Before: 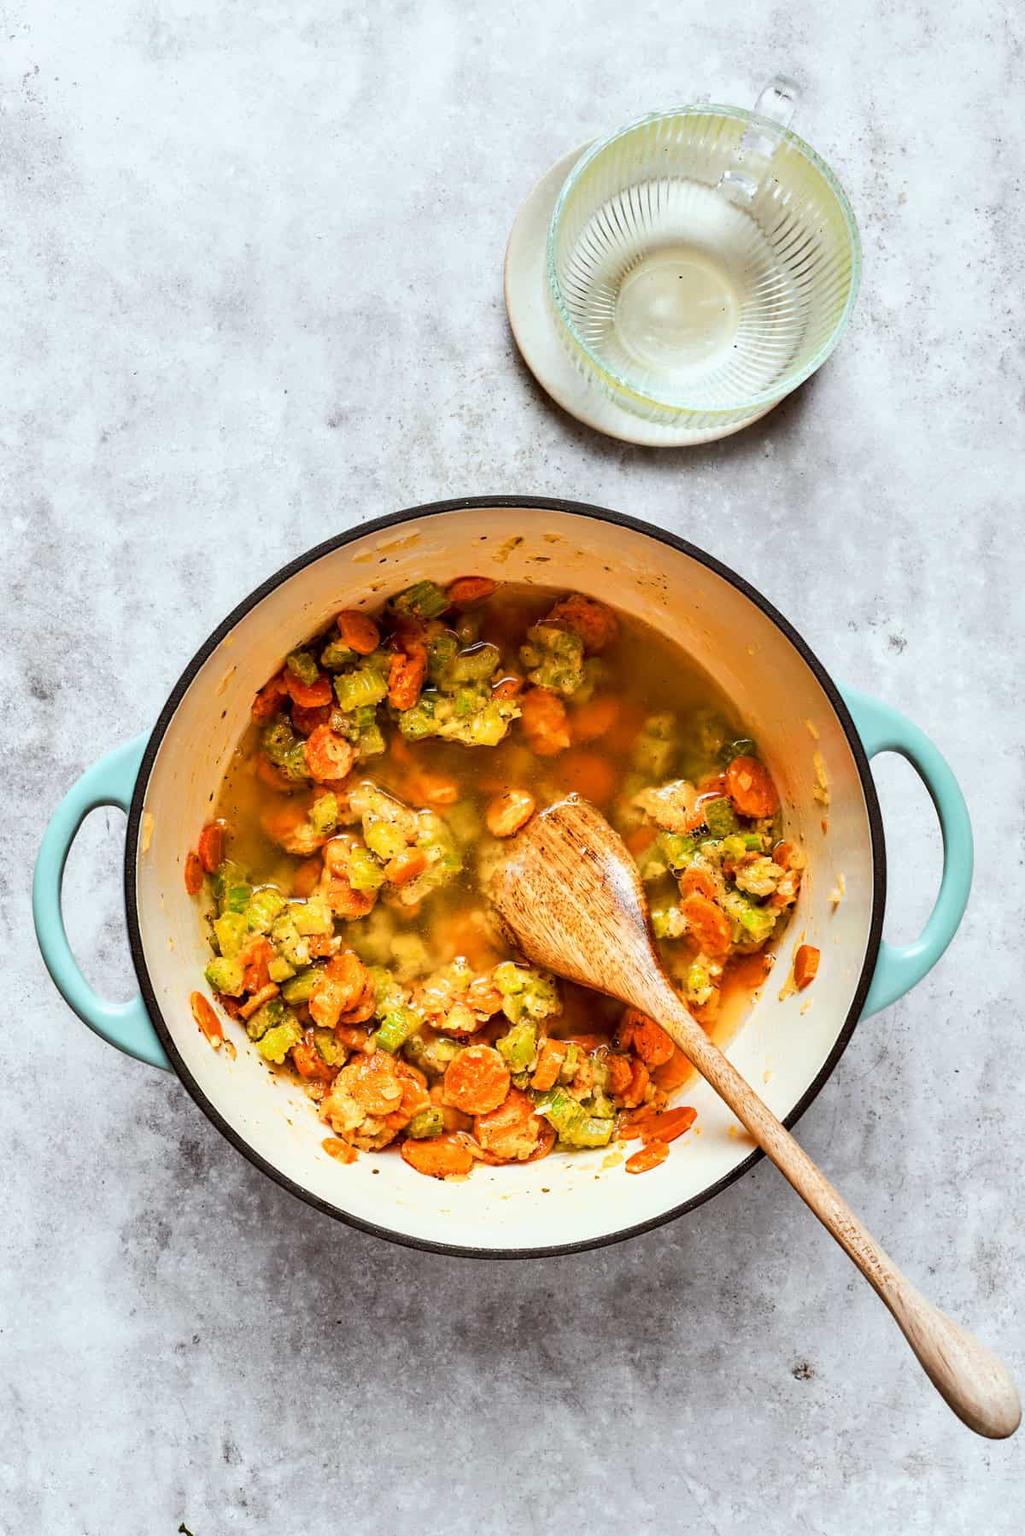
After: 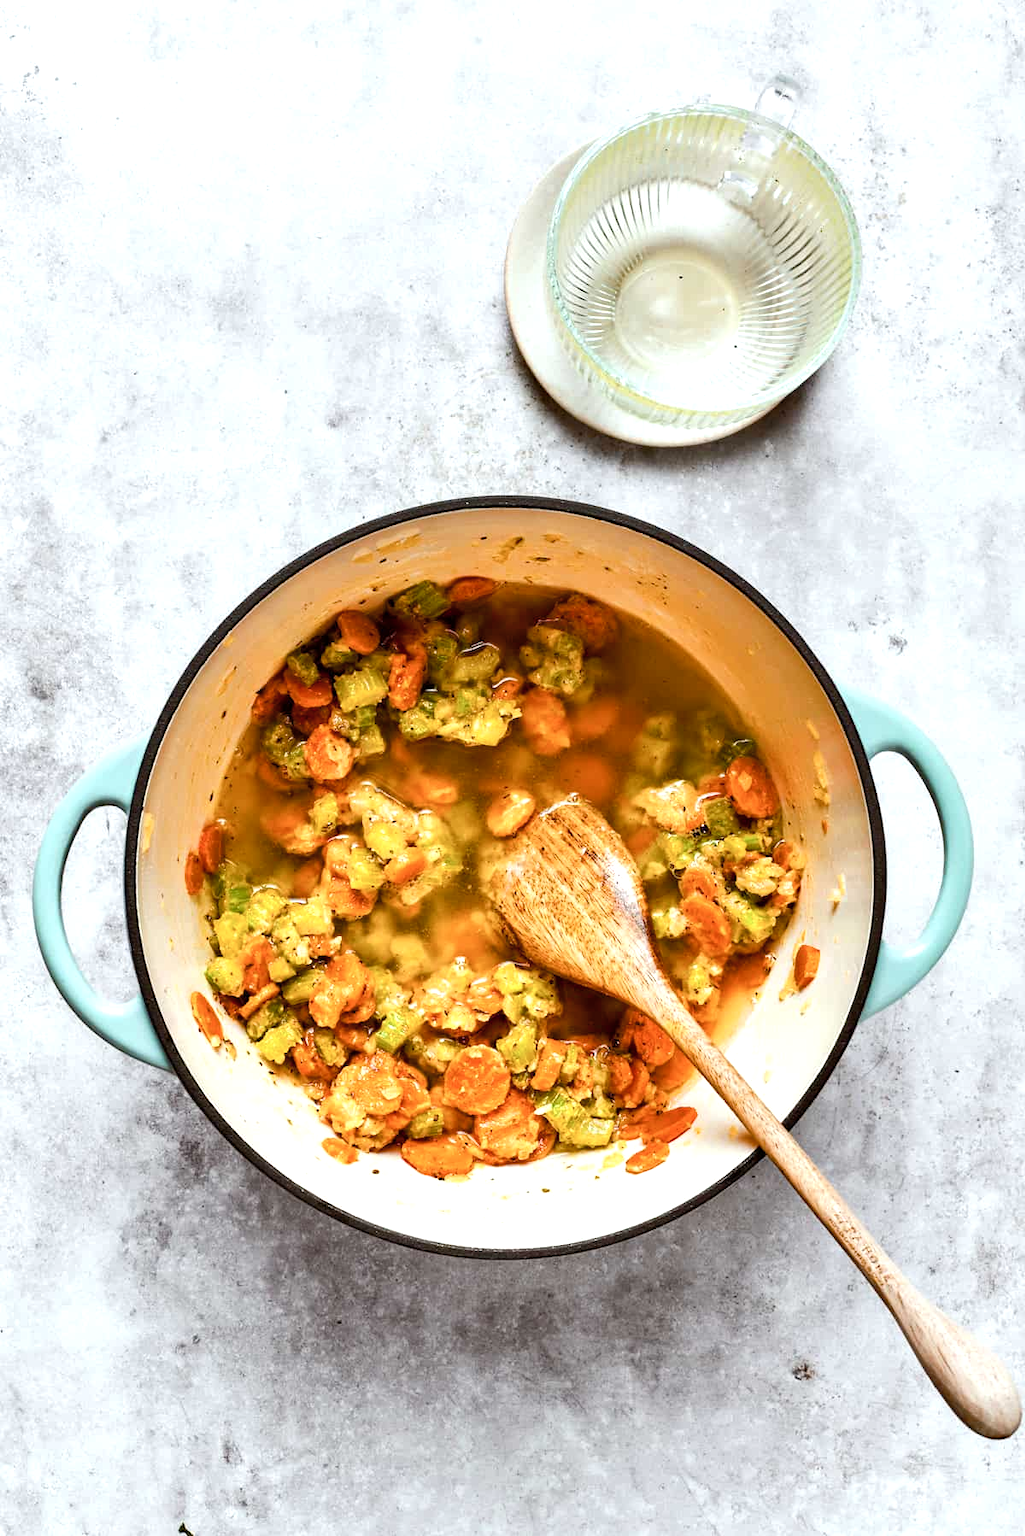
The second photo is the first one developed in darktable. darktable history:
color balance rgb: perceptual saturation grading › global saturation 20%, perceptual saturation grading › highlights -25.905%, perceptual saturation grading › shadows 24.74%, perceptual brilliance grading › highlights 9.544%, perceptual brilliance grading › mid-tones 4.706%
color correction: highlights b* -0.049, saturation 0.859
